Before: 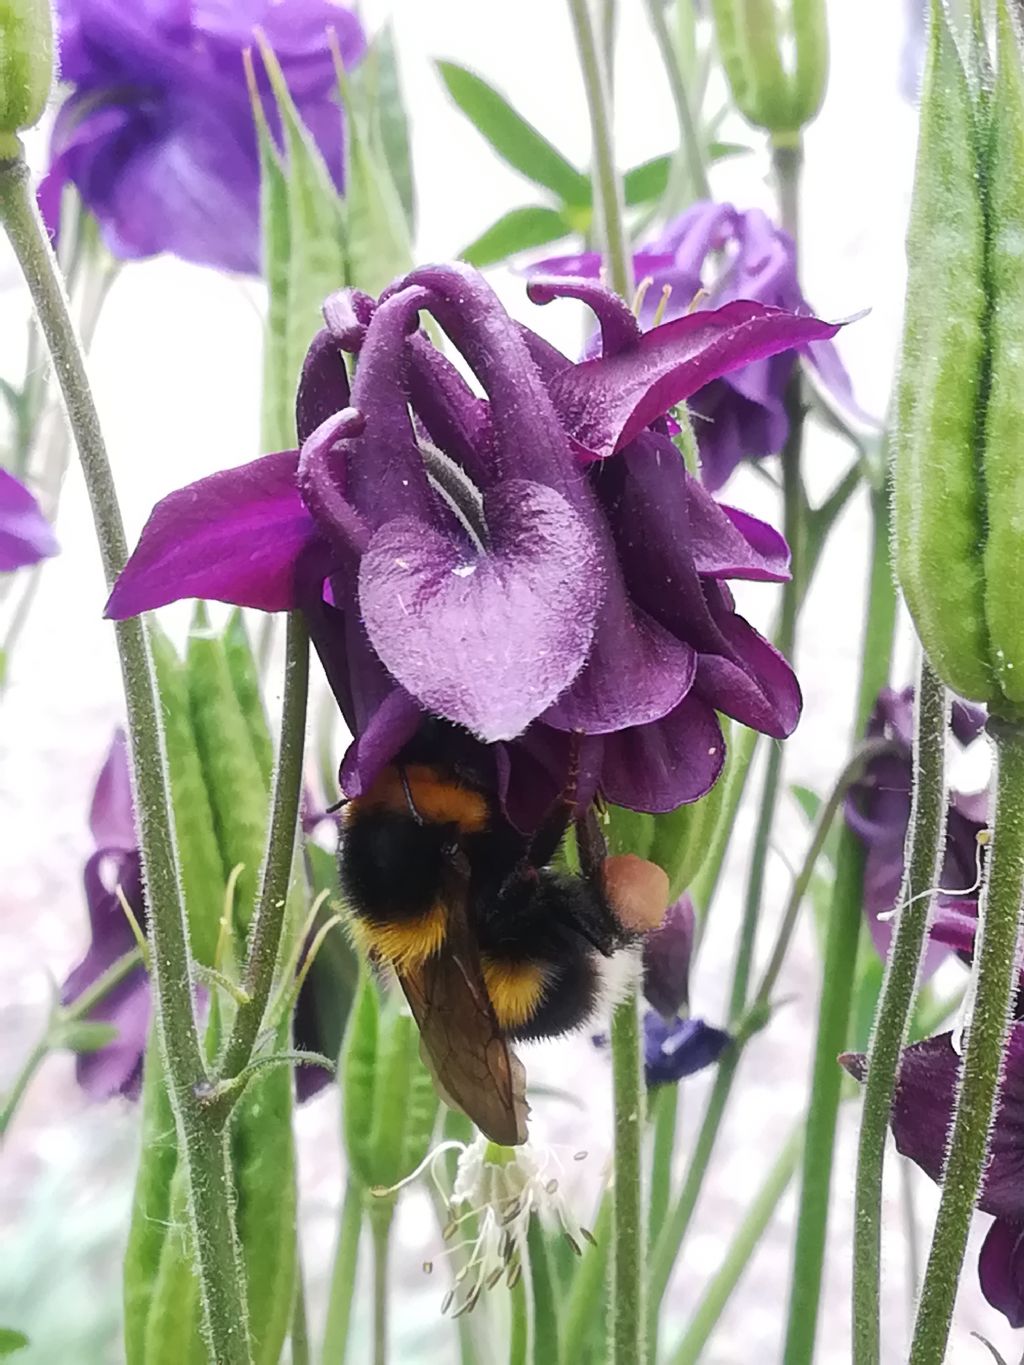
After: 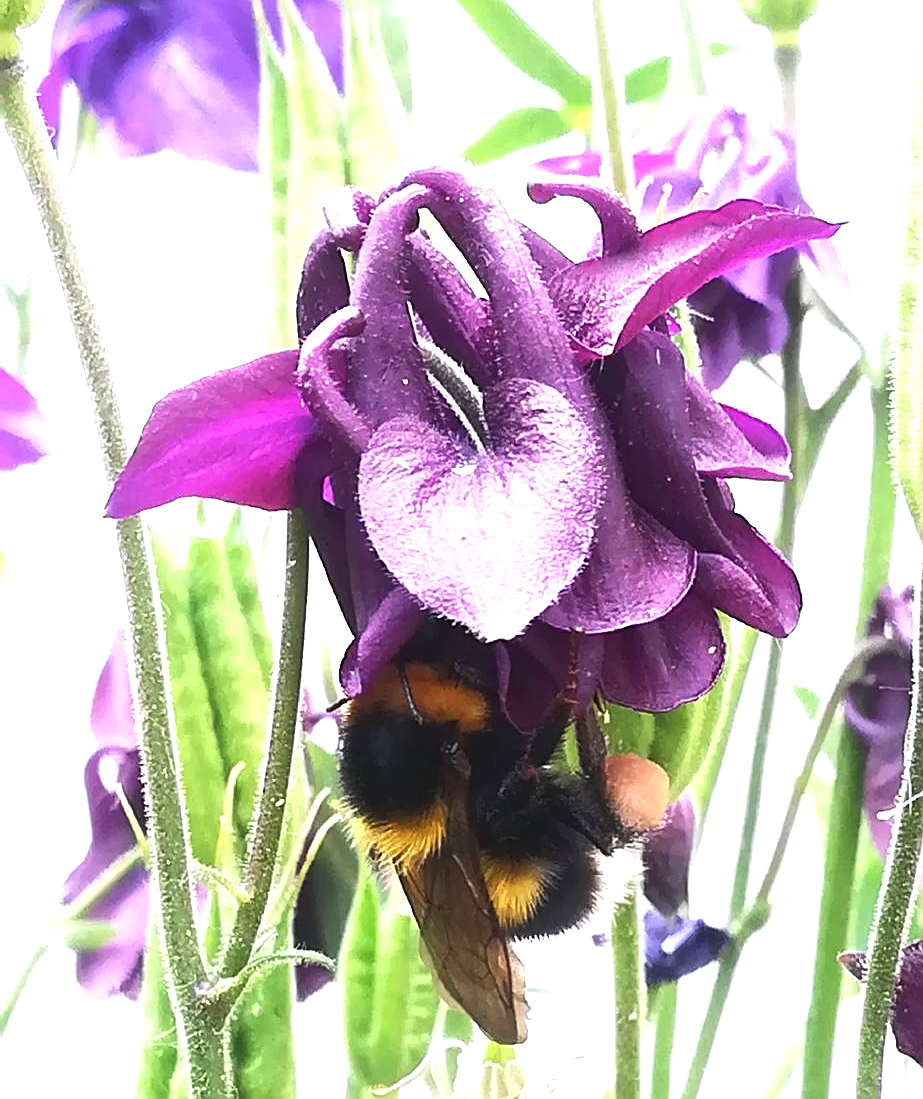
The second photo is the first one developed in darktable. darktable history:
tone equalizer: -8 EV 0 EV, -7 EV 0.002 EV, -6 EV -0.005 EV, -5 EV -0.011 EV, -4 EV -0.058 EV, -3 EV -0.221 EV, -2 EV -0.294 EV, -1 EV 0.115 EV, +0 EV 0.289 EV
exposure: black level correction 0, exposure 0.891 EV, compensate highlight preservation false
crop: top 7.437%, right 9.81%, bottom 12.008%
sharpen: on, module defaults
